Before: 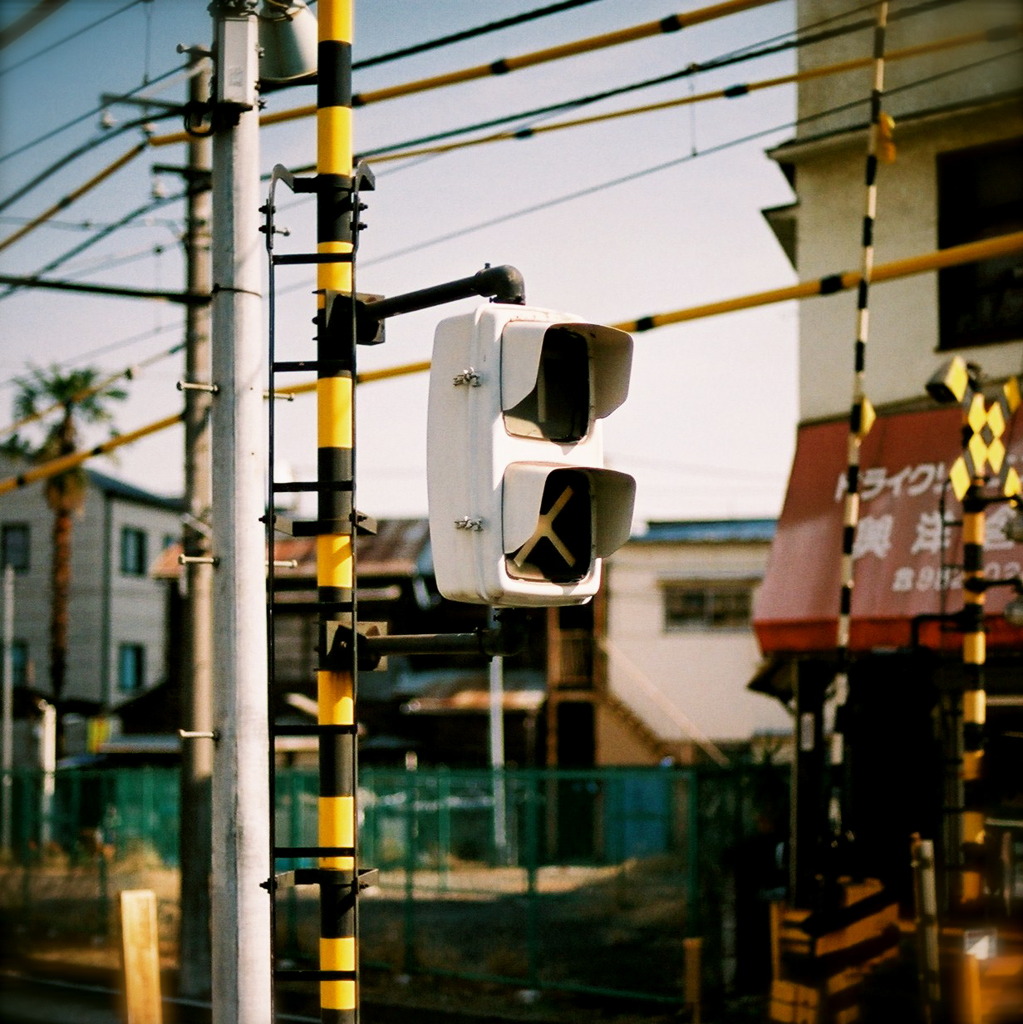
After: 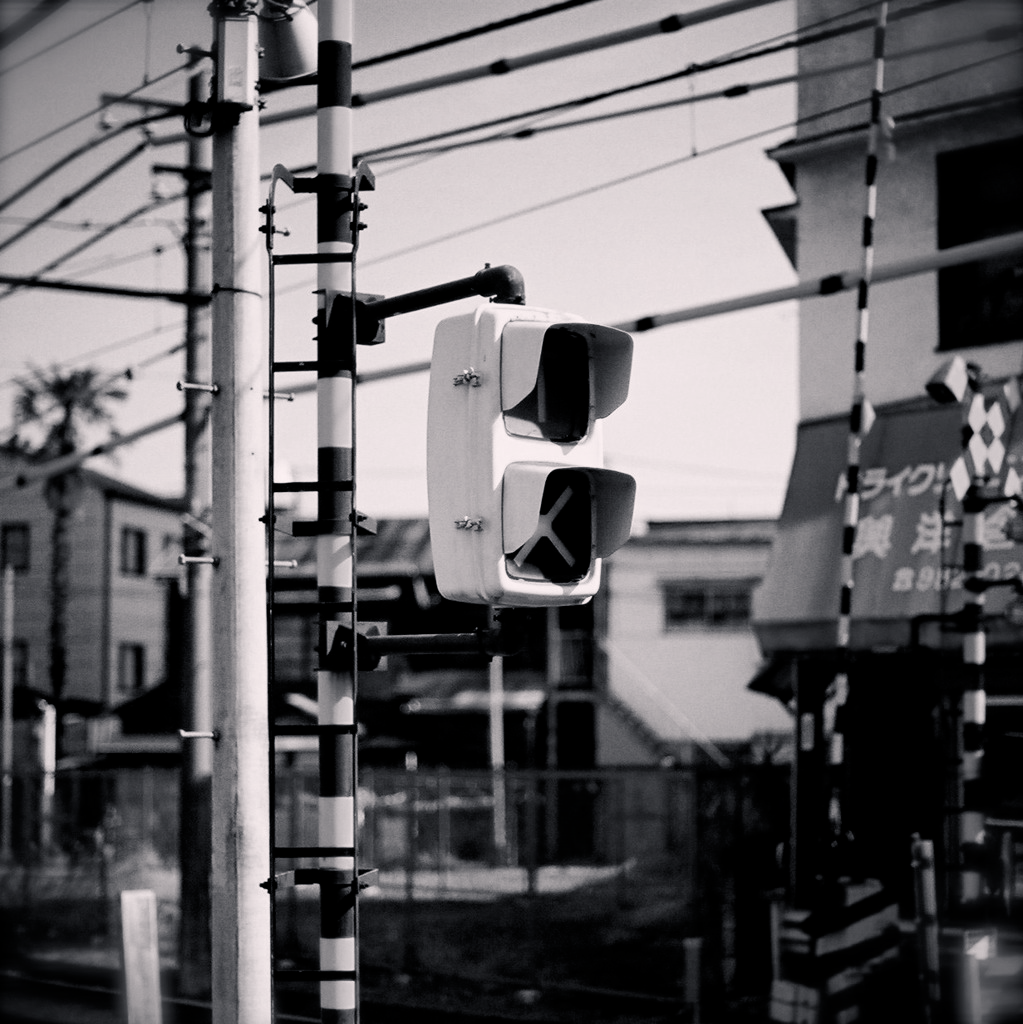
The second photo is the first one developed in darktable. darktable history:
color calibration "N&B": output gray [0.267, 0.423, 0.261, 0], illuminant same as pipeline (D50), adaptation none (bypass)
color balance rgb "Tungstène": shadows lift › chroma 1.41%, shadows lift › hue 260°, power › chroma 0.5%, power › hue 260°, highlights gain › chroma 1%, highlights gain › hue 27°, saturation formula JzAzBz (2021)
